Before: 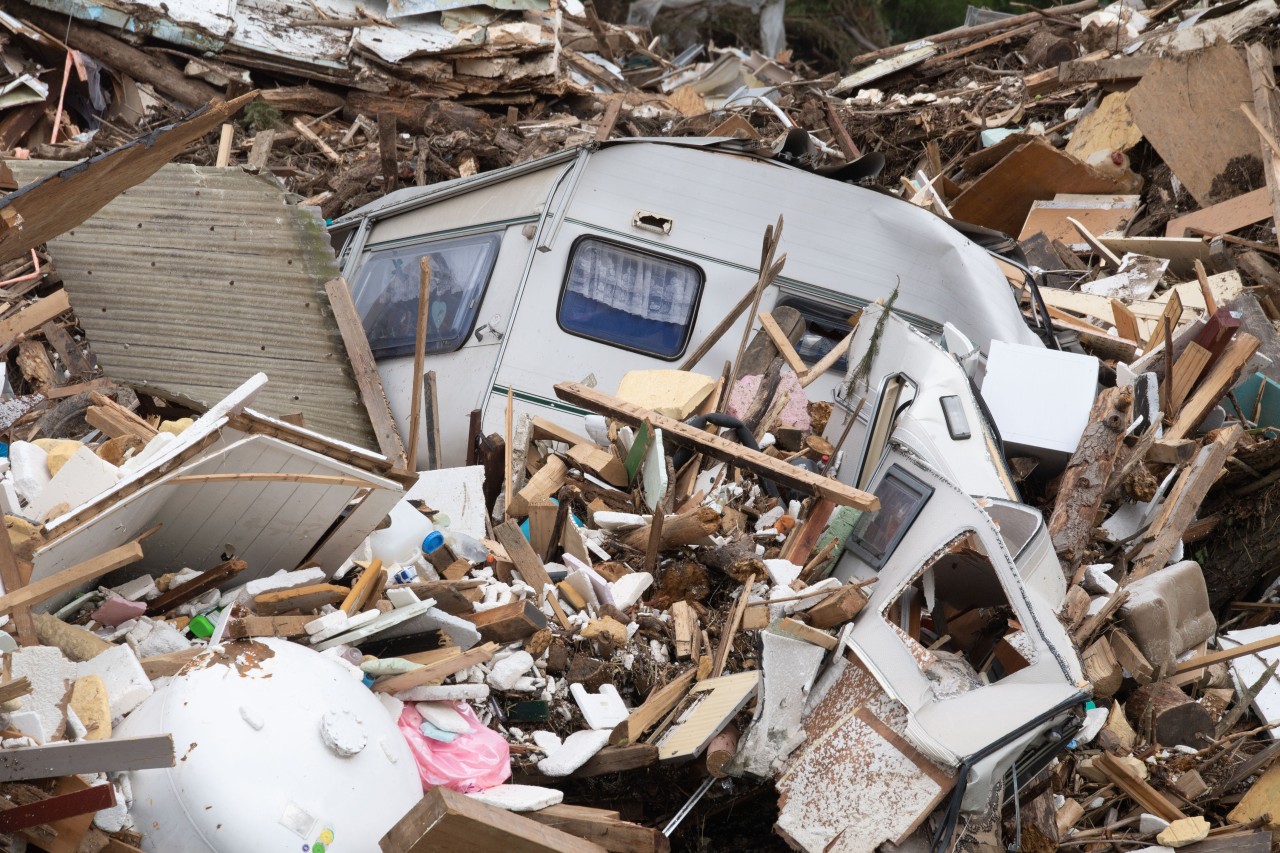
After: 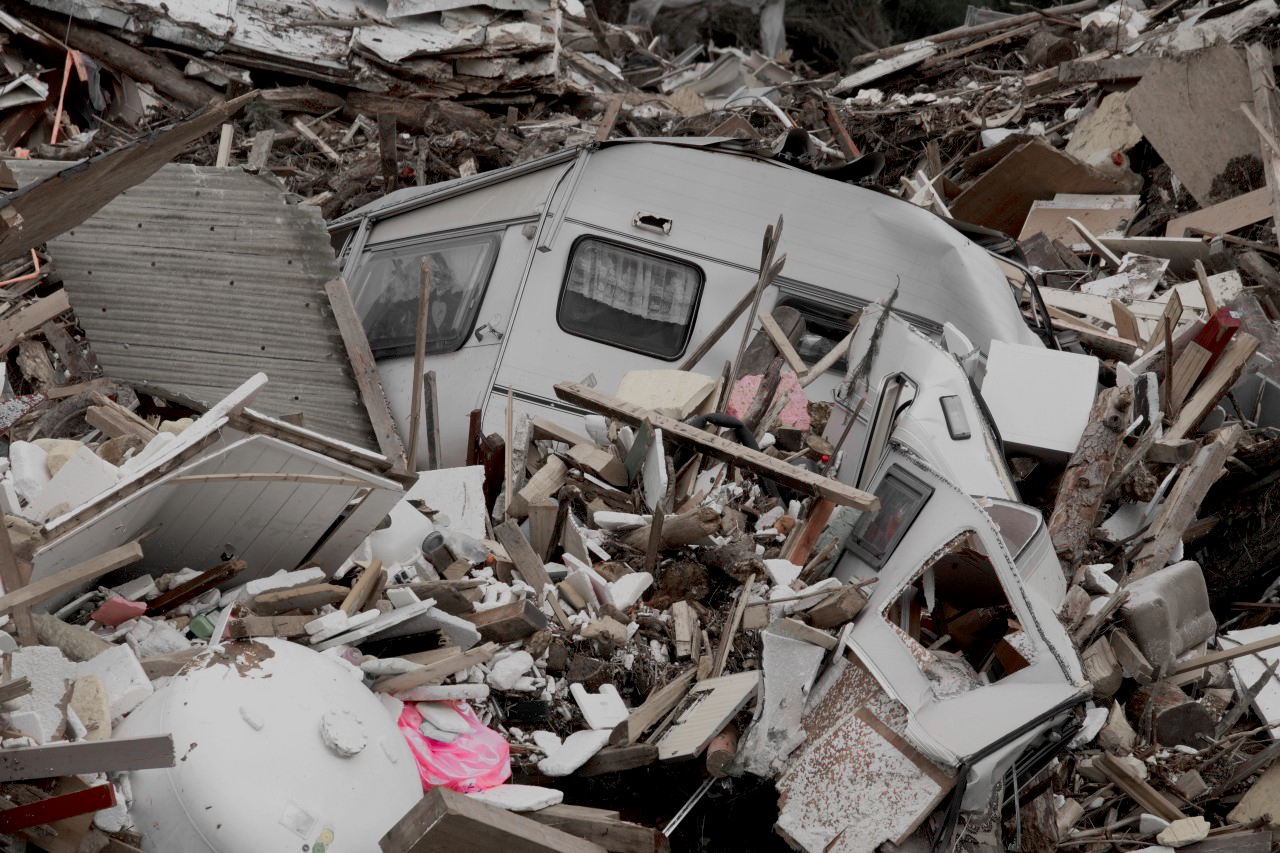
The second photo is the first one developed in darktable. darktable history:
exposure: black level correction 0.009, exposure -0.656 EV, compensate exposure bias true, compensate highlight preservation false
color zones: curves: ch1 [(0, 0.831) (0.08, 0.771) (0.157, 0.268) (0.241, 0.207) (0.562, -0.005) (0.714, -0.013) (0.876, 0.01) (1, 0.831)]
